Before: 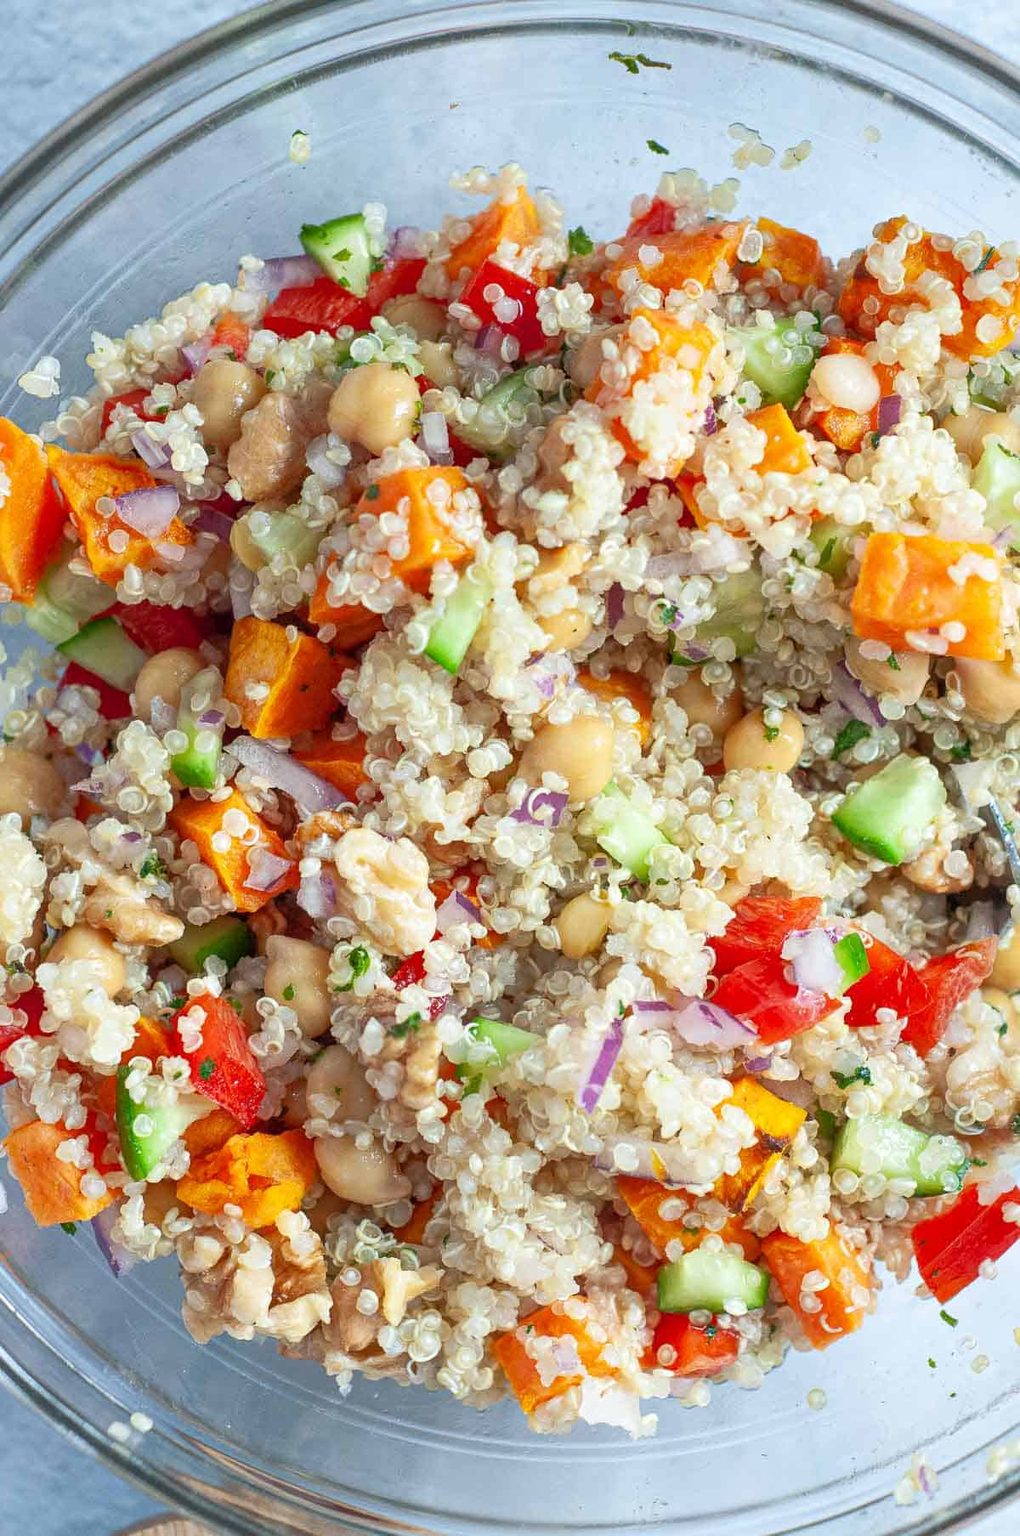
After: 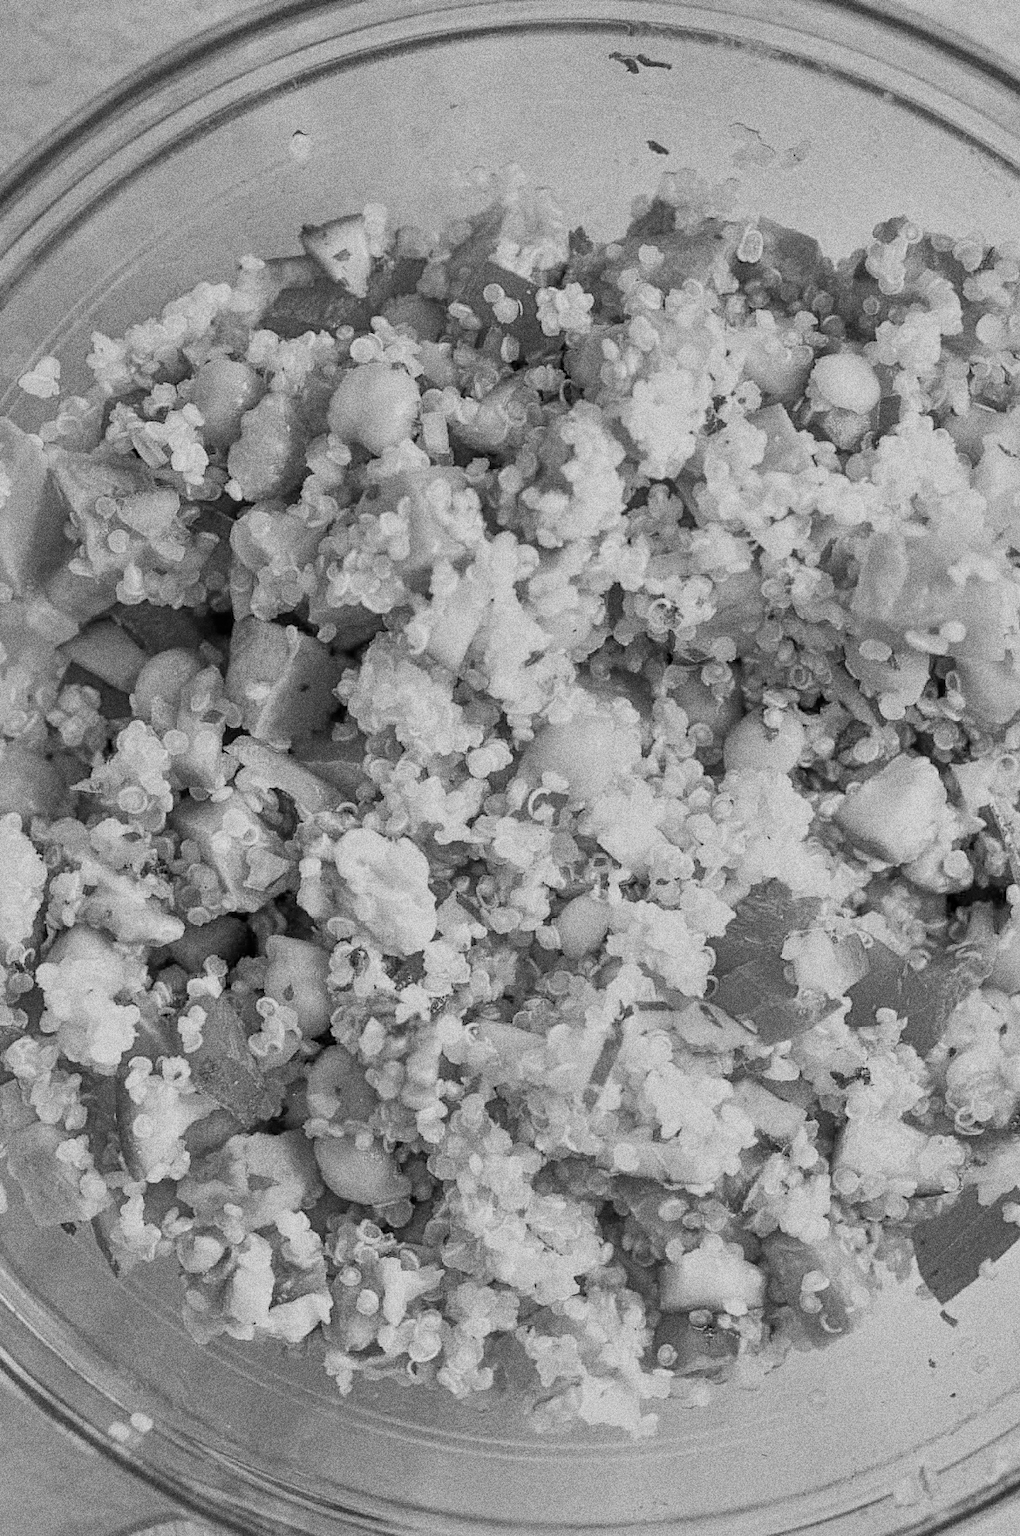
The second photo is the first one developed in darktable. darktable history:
grain: coarseness 10.62 ISO, strength 55.56%
shadows and highlights: soften with gaussian
filmic rgb: black relative exposure -7.65 EV, white relative exposure 4.56 EV, hardness 3.61
monochrome: a 32, b 64, size 2.3, highlights 1
